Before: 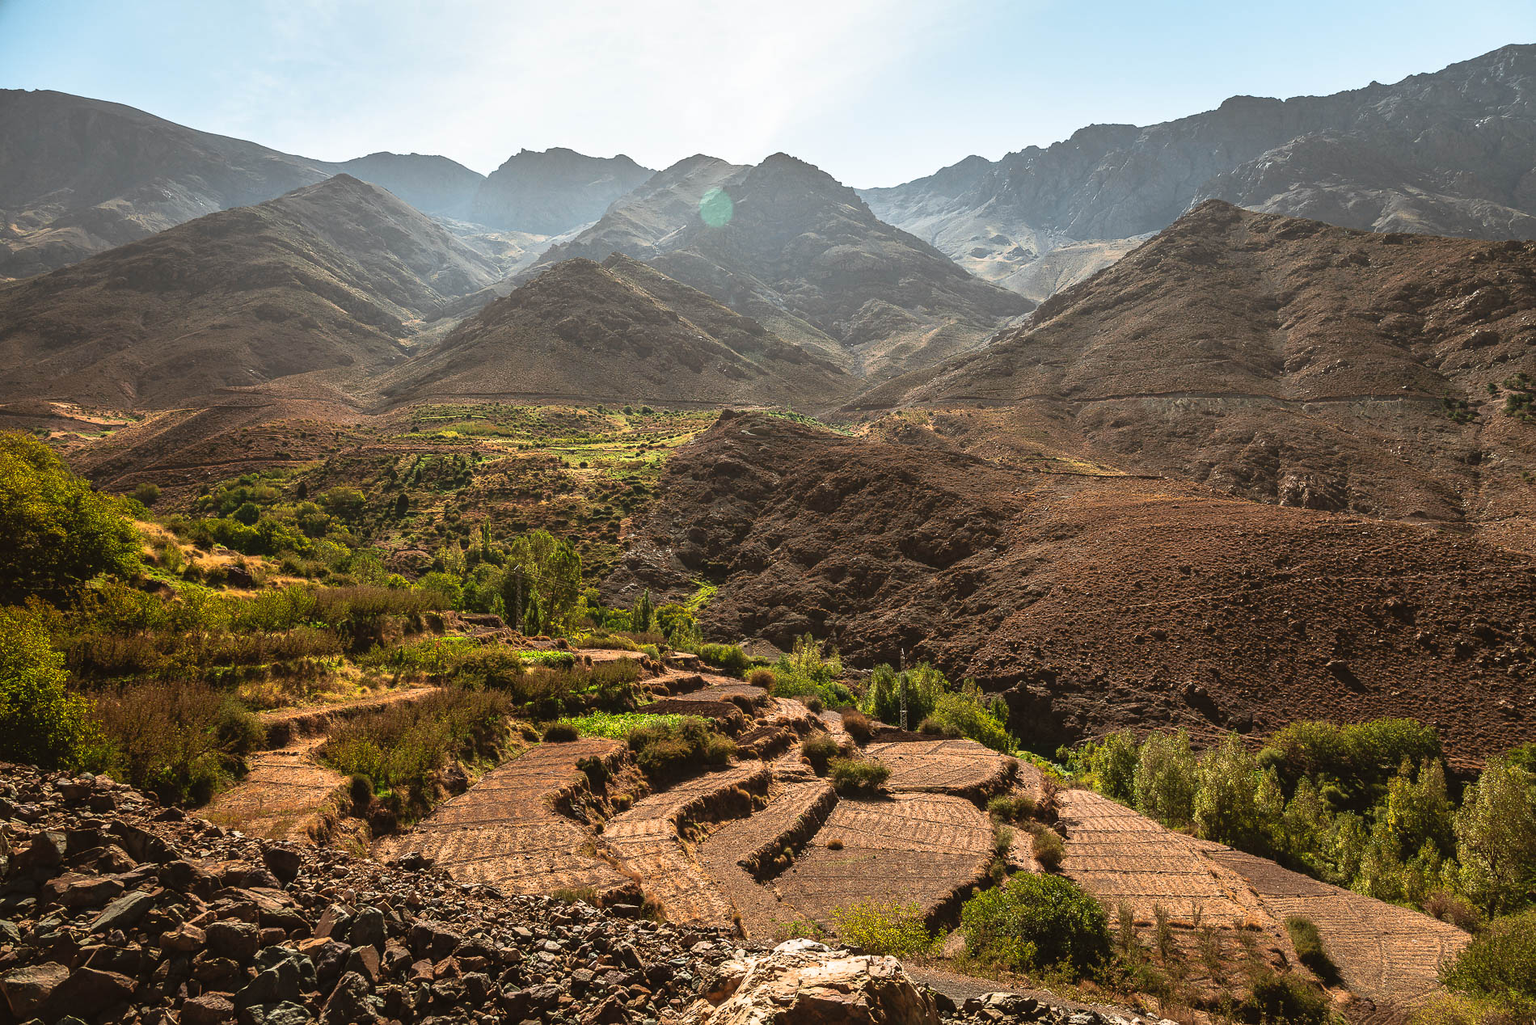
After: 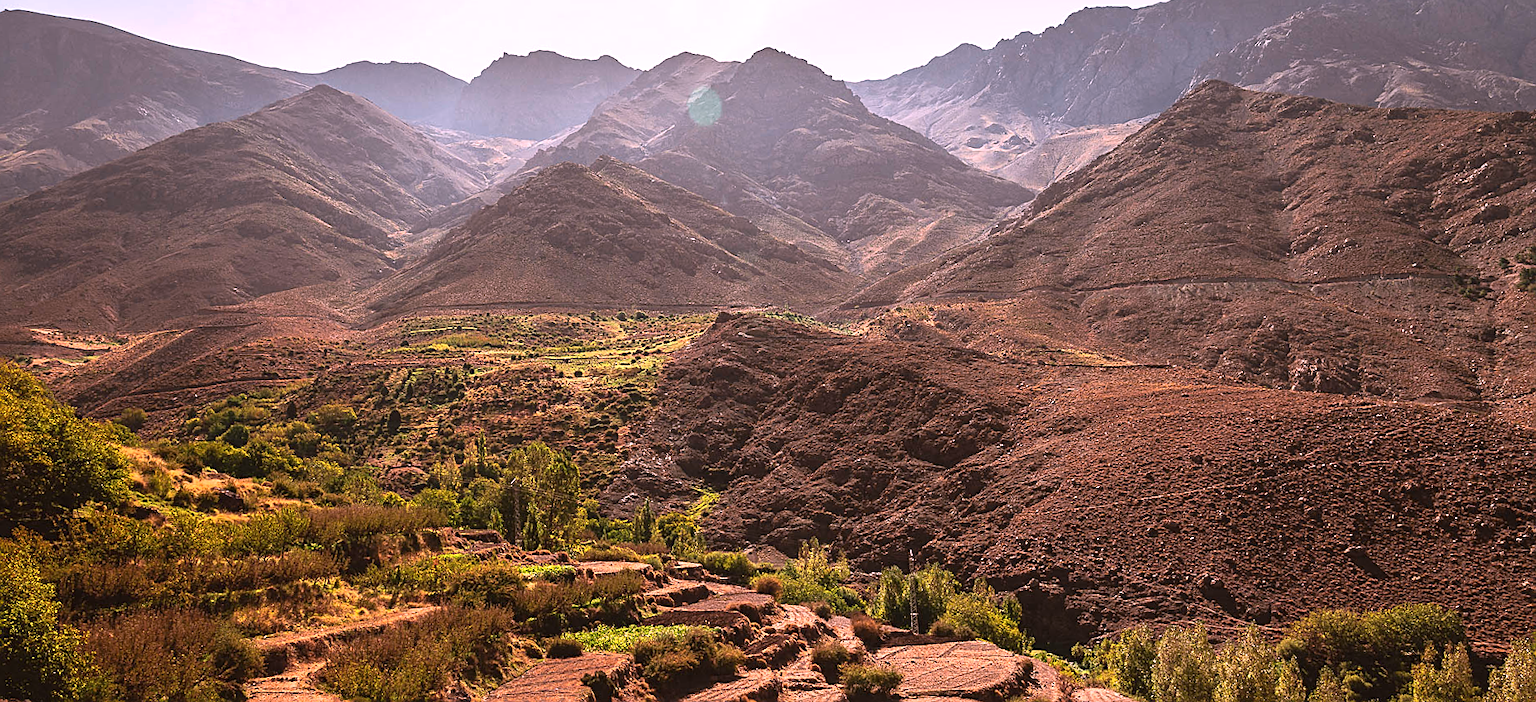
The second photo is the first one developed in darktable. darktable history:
white balance: red 1.188, blue 1.11
rotate and perspective: rotation -2°, crop left 0.022, crop right 0.978, crop top 0.049, crop bottom 0.951
sharpen: on, module defaults
crop and rotate: top 8.293%, bottom 20.996%
